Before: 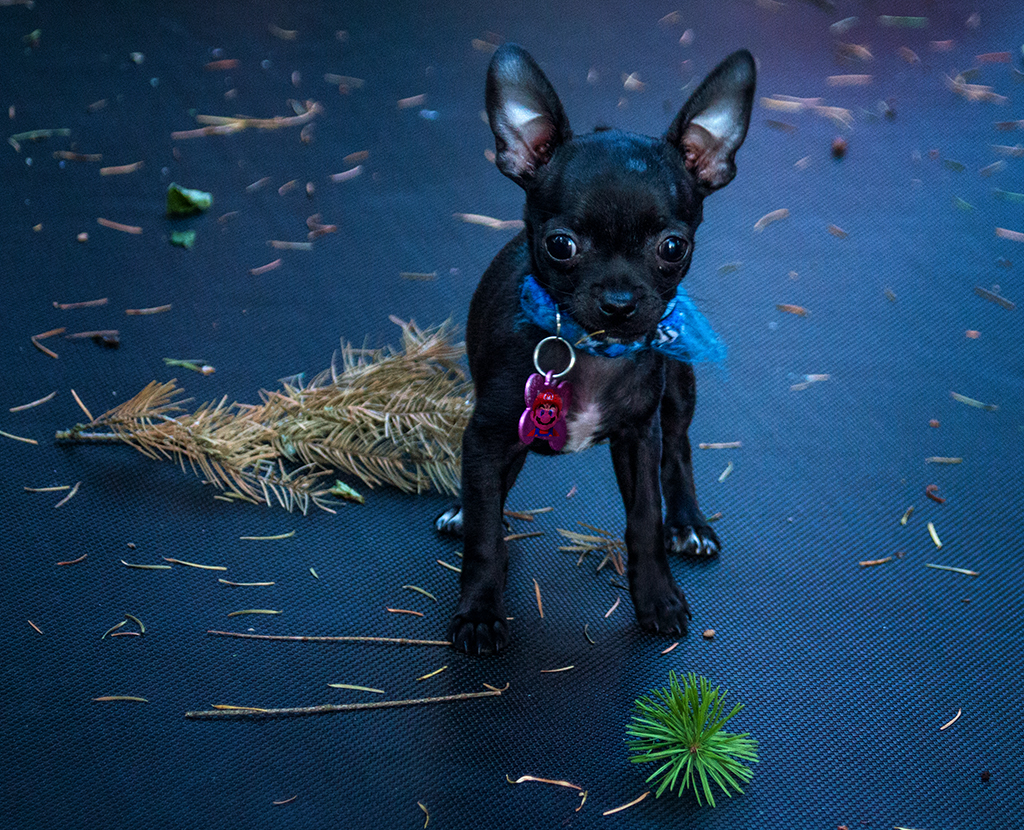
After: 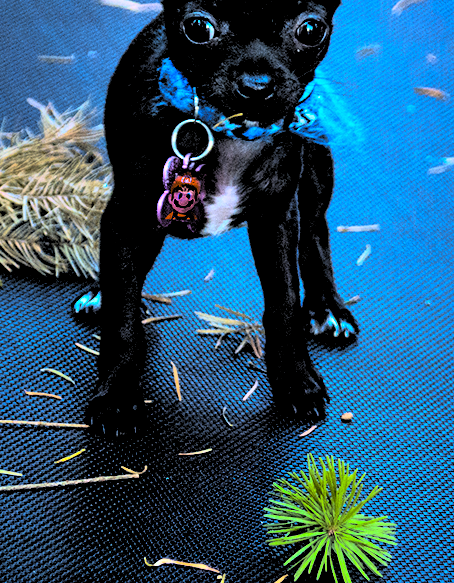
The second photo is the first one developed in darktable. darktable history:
levels: levels [0.116, 0.574, 1]
crop: left 35.432%, top 26.233%, right 20.145%, bottom 3.432%
tone equalizer: on, module defaults
global tonemap: drago (0.7, 100)
shadows and highlights: shadows 60, highlights -60.23, soften with gaussian
tone curve: curves: ch0 [(0, 0) (0.003, 0.013) (0.011, 0.02) (0.025, 0.037) (0.044, 0.068) (0.069, 0.108) (0.1, 0.138) (0.136, 0.168) (0.177, 0.203) (0.224, 0.241) (0.277, 0.281) (0.335, 0.328) (0.399, 0.382) (0.468, 0.448) (0.543, 0.519) (0.623, 0.603) (0.709, 0.705) (0.801, 0.808) (0.898, 0.903) (1, 1)], preserve colors none
exposure: black level correction 0.005, exposure 0.001 EV, compensate highlight preservation false
color contrast: green-magenta contrast 1.12, blue-yellow contrast 1.95, unbound 0
